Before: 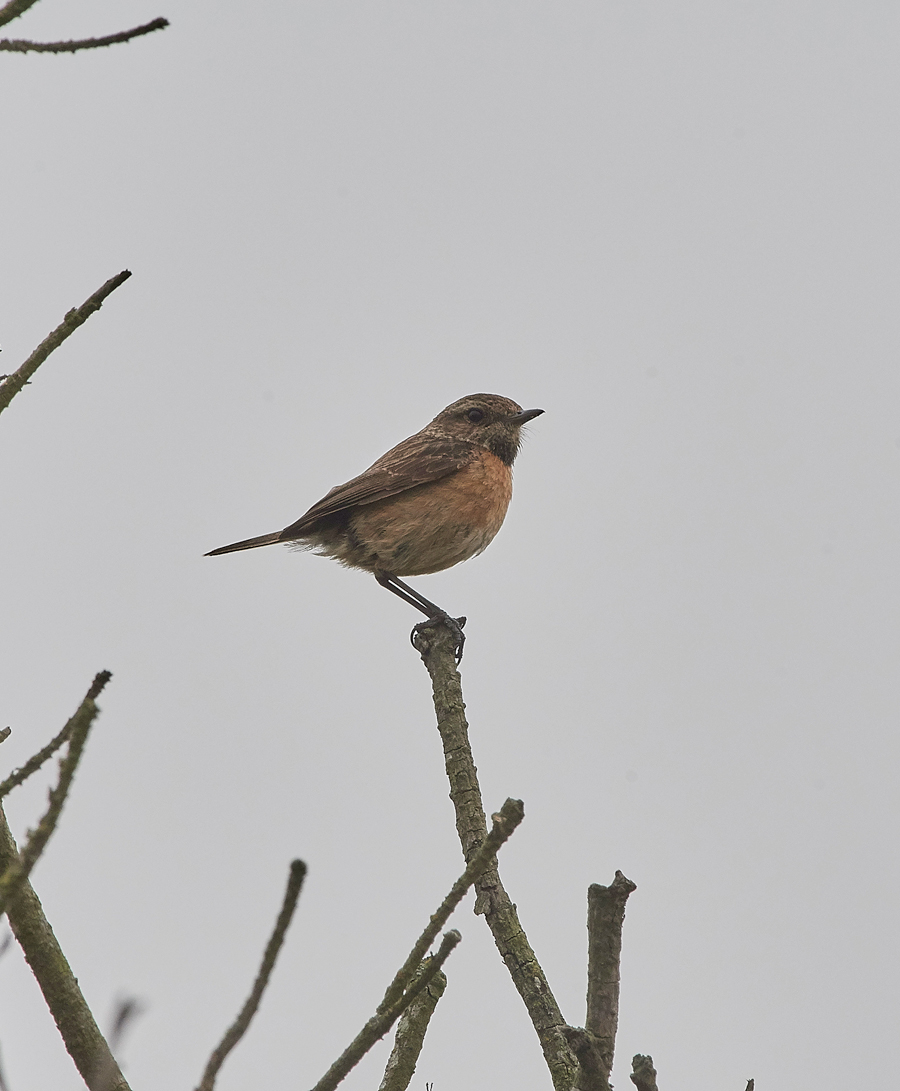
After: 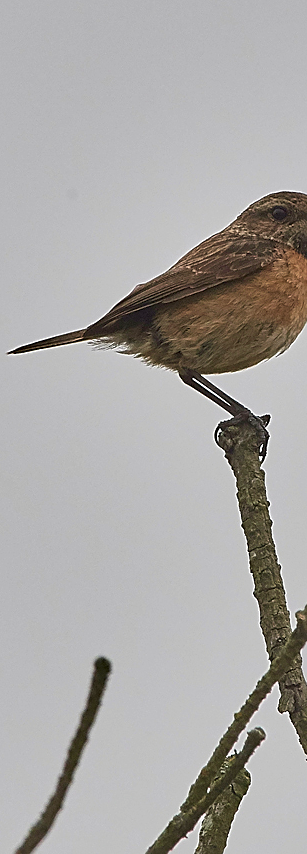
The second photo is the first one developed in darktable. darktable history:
haze removal: compatibility mode true, adaptive false
crop and rotate: left 21.884%, top 18.65%, right 43.9%, bottom 3.001%
shadows and highlights: shadows 47.59, highlights -40.75, soften with gaussian
sharpen: on, module defaults
velvia: on, module defaults
